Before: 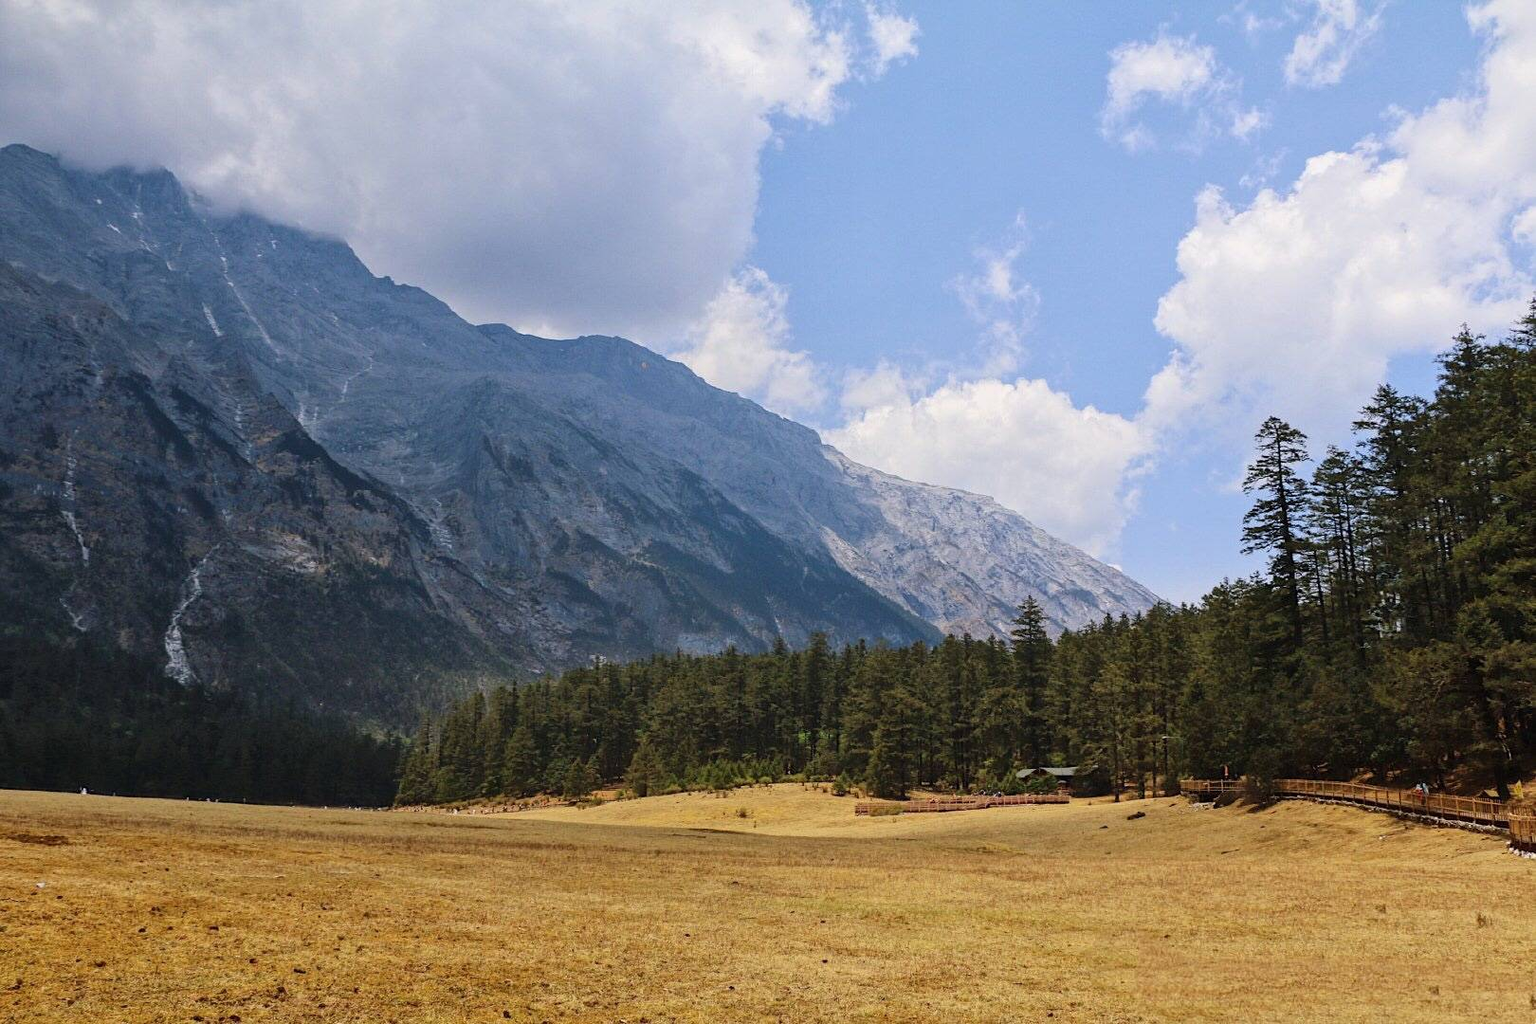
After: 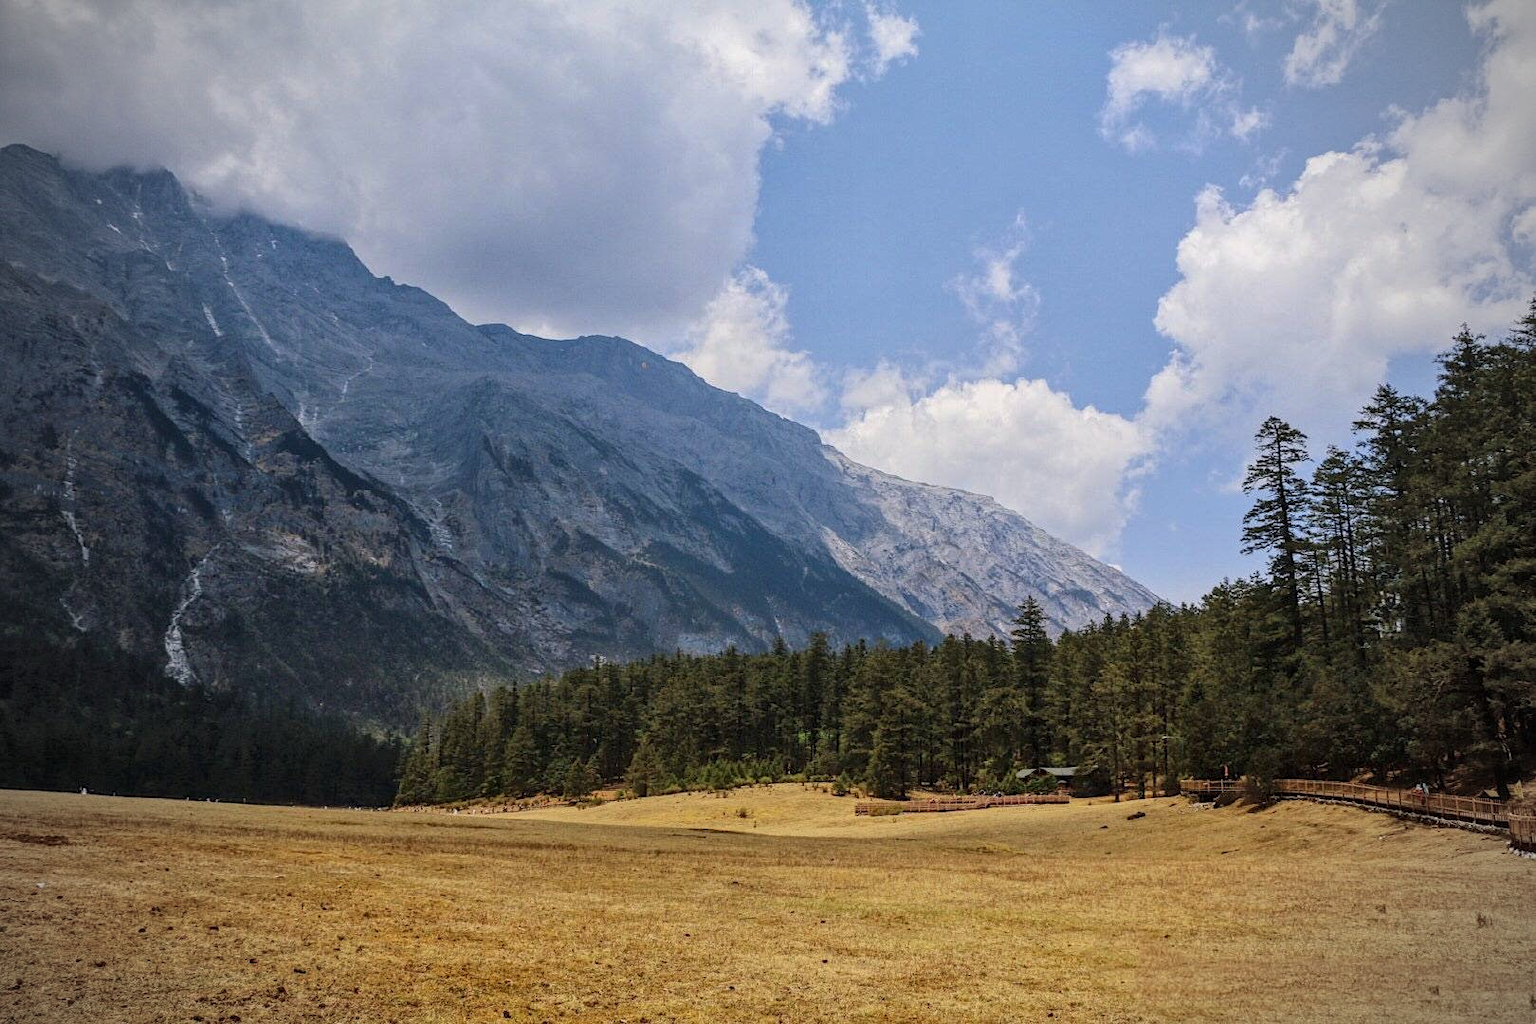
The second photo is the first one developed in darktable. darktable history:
tone equalizer: -8 EV 0.098 EV
vignetting: fall-off start 73.34%
shadows and highlights: shadows 25.8, white point adjustment -3.16, highlights -29.96
color correction: highlights a* -0.162, highlights b* -0.082
local contrast: on, module defaults
contrast brightness saturation: saturation -0.045
